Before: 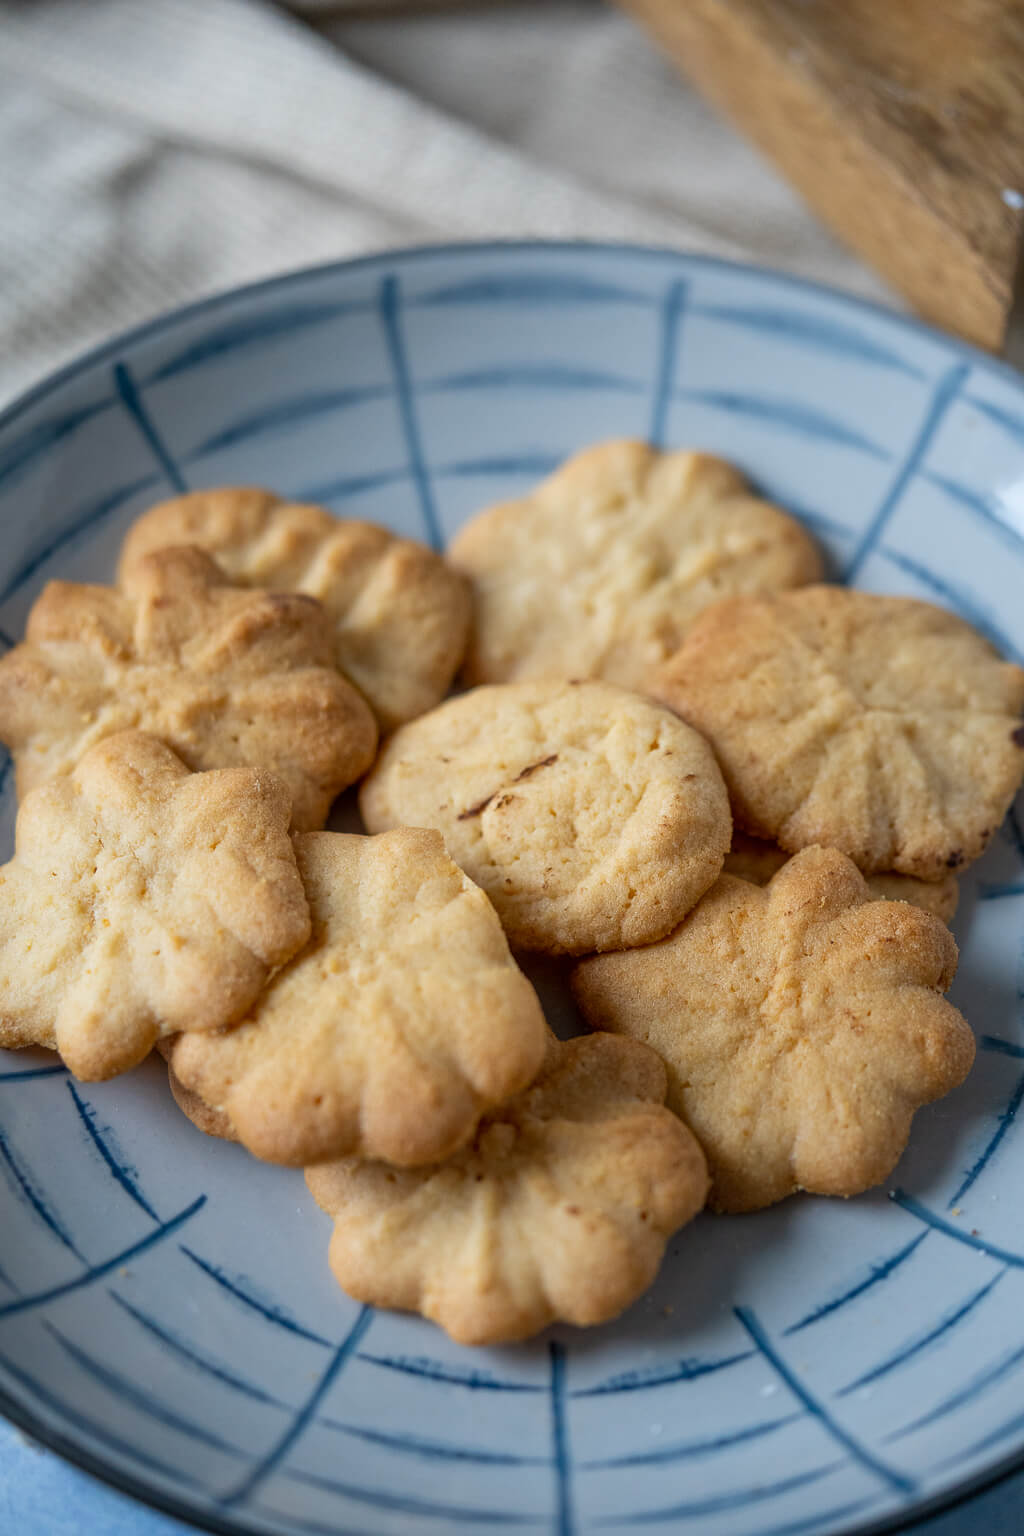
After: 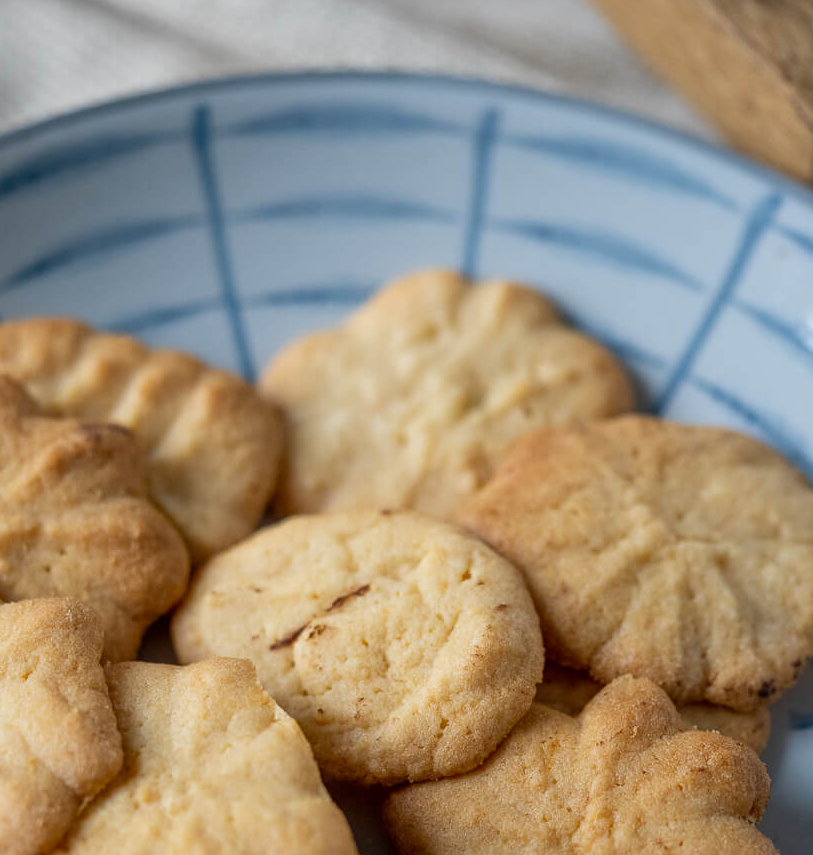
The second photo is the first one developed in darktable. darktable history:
crop: left 18.38%, top 11.092%, right 2.134%, bottom 33.217%
white balance: emerald 1
